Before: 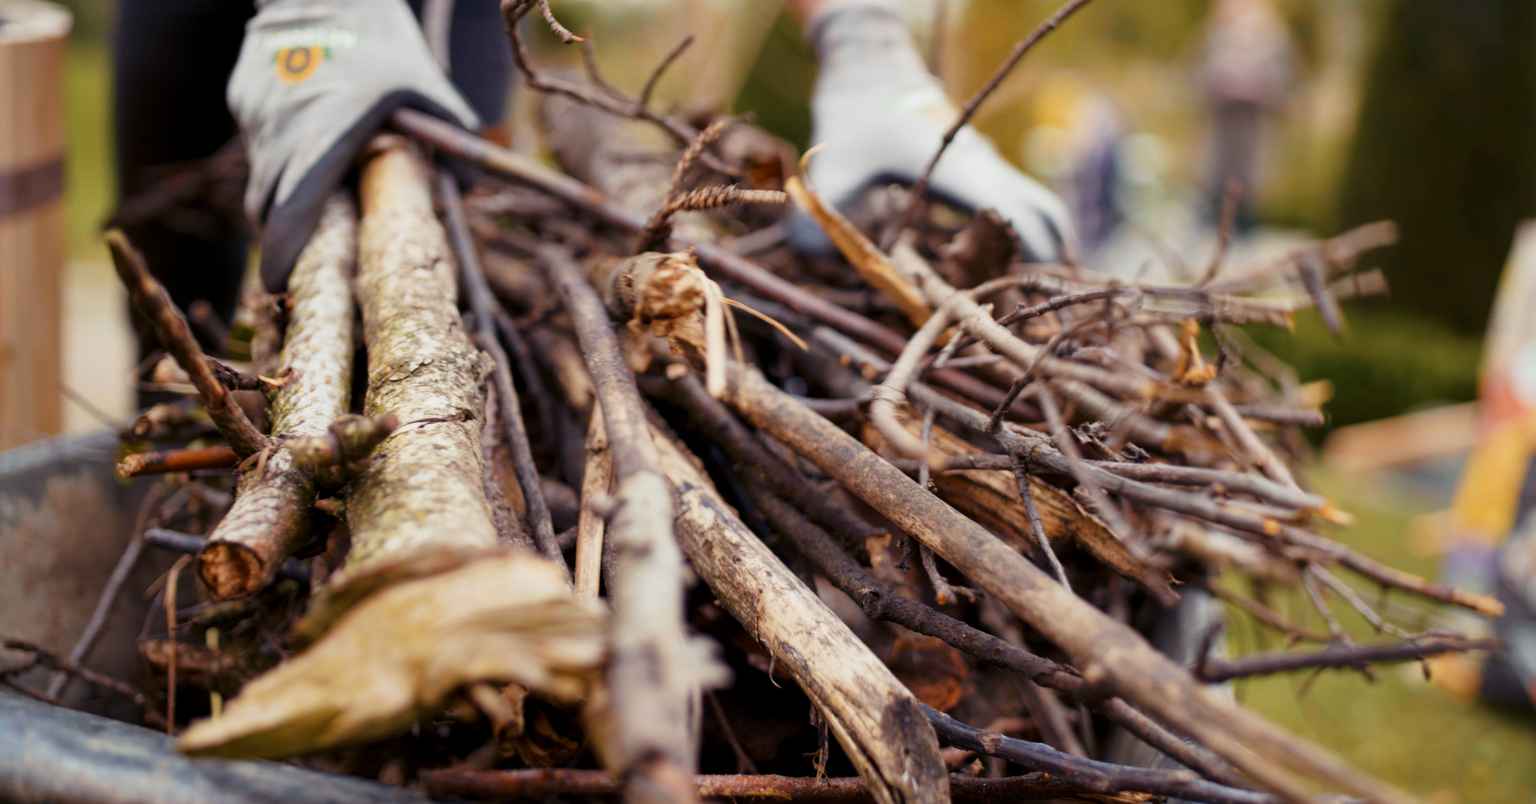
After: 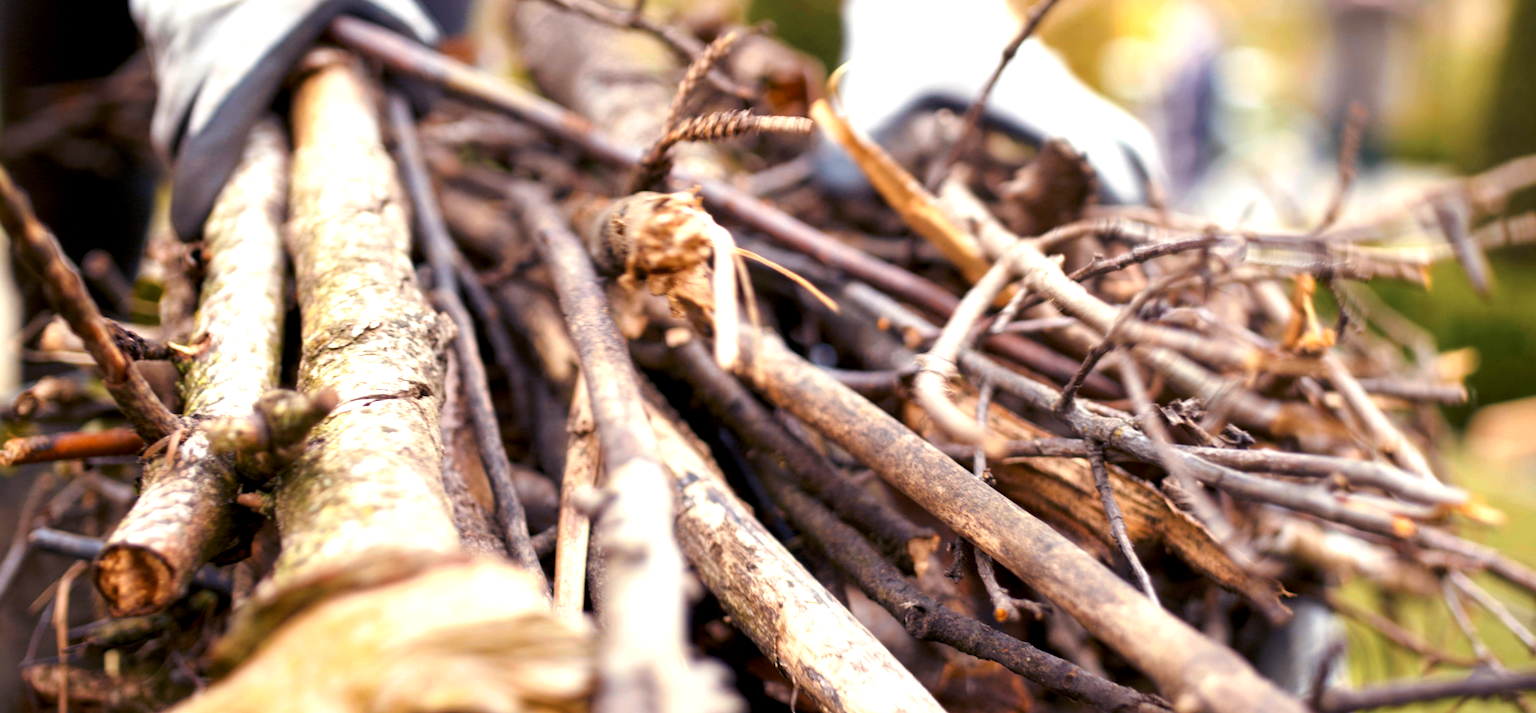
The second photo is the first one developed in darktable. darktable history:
crop: left 7.856%, top 11.836%, right 10.12%, bottom 15.387%
exposure: black level correction 0.001, exposure 0.955 EV, compensate exposure bias true, compensate highlight preservation false
